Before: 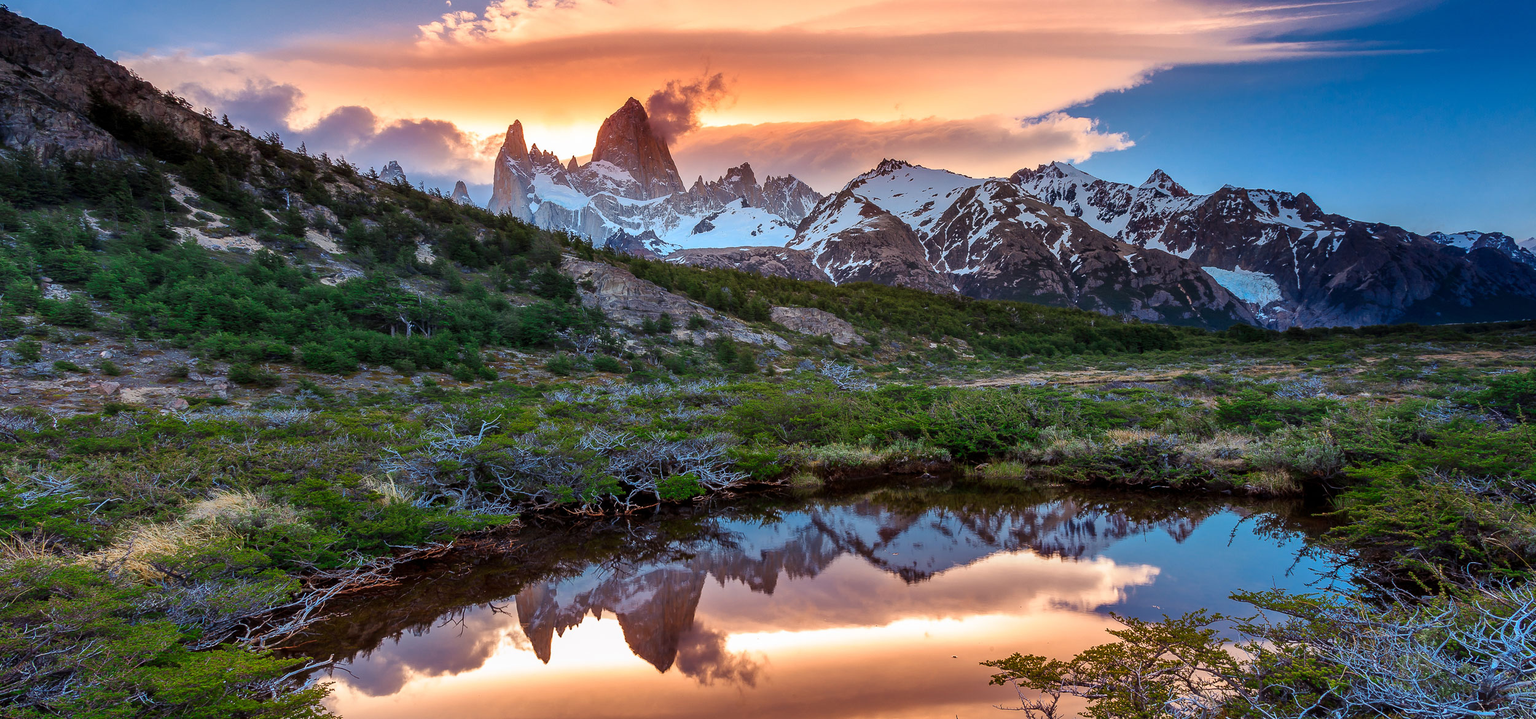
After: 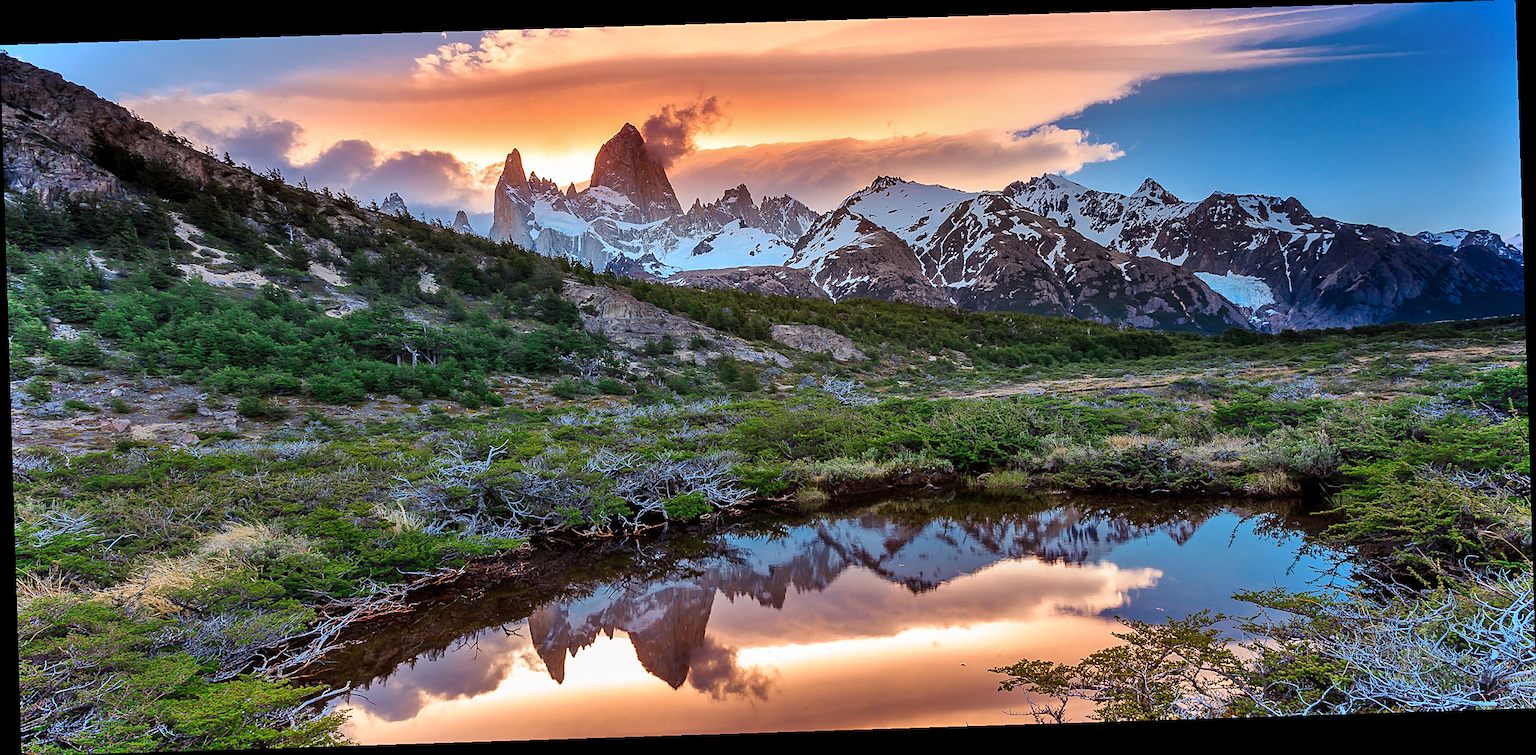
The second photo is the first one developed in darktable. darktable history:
rotate and perspective: rotation -1.77°, lens shift (horizontal) 0.004, automatic cropping off
sharpen: on, module defaults
shadows and highlights: low approximation 0.01, soften with gaussian
